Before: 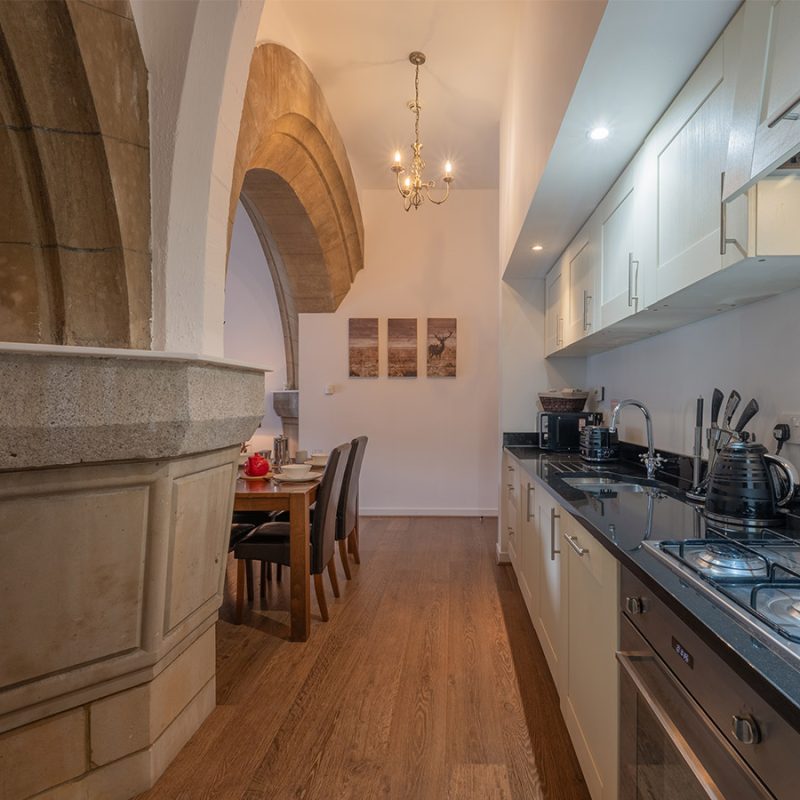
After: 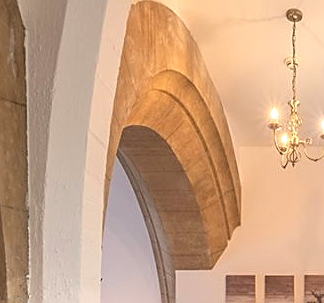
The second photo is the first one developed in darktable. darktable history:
exposure: exposure 0.6 EV, compensate highlight preservation false
crop: left 15.452%, top 5.459%, right 43.956%, bottom 56.62%
sharpen: on, module defaults
